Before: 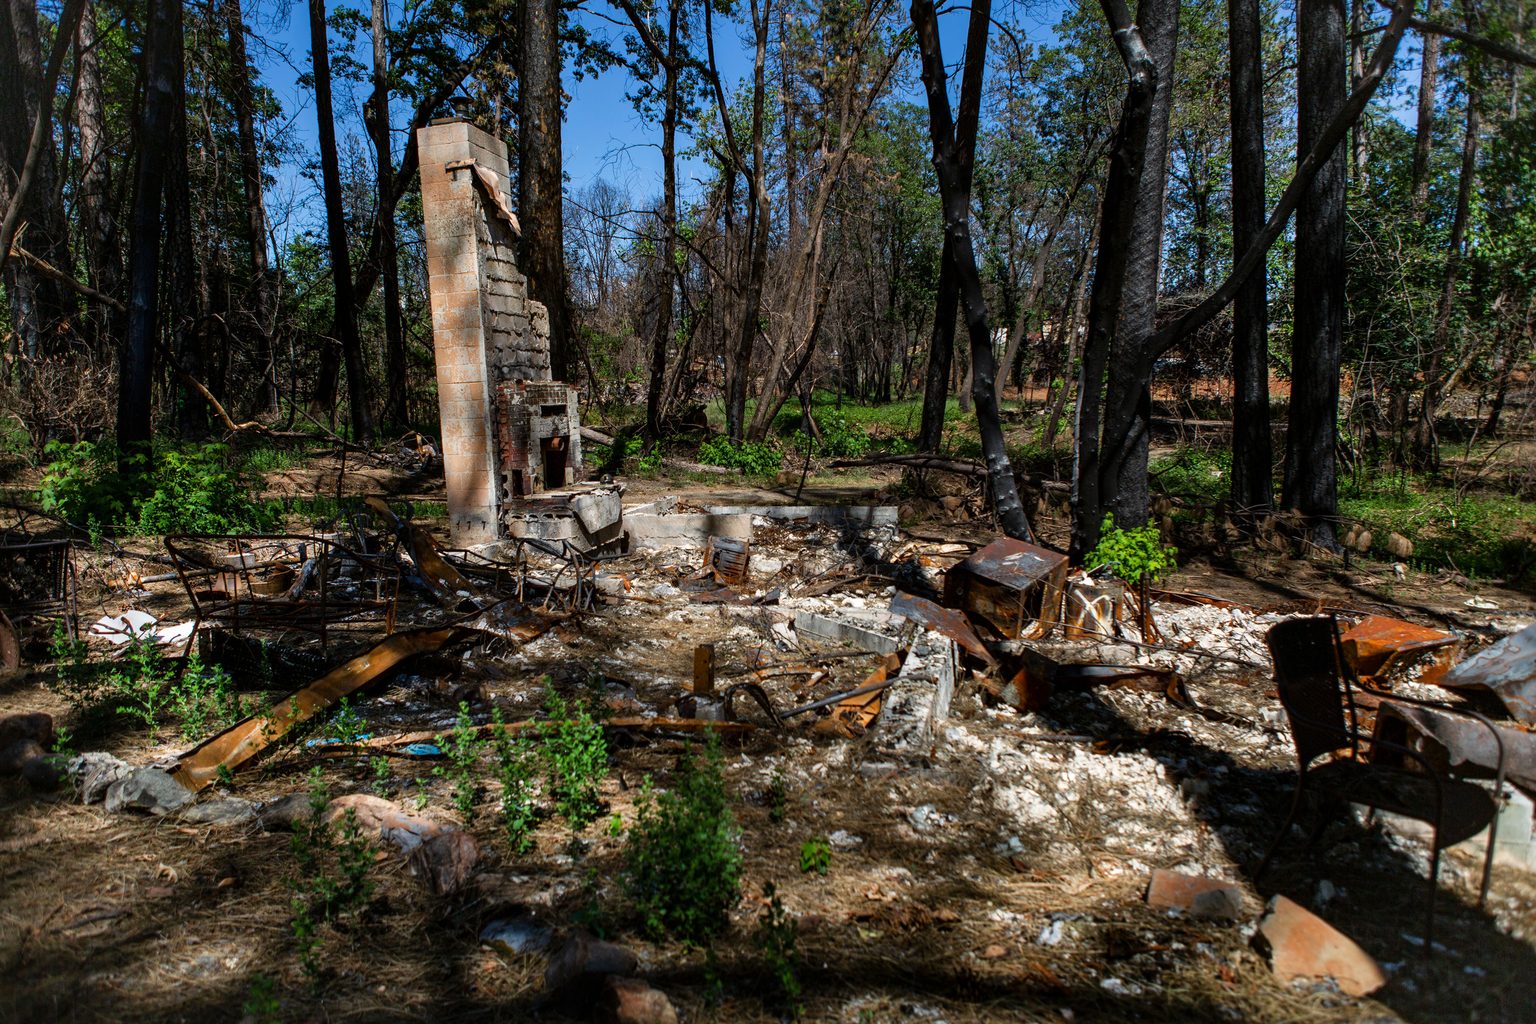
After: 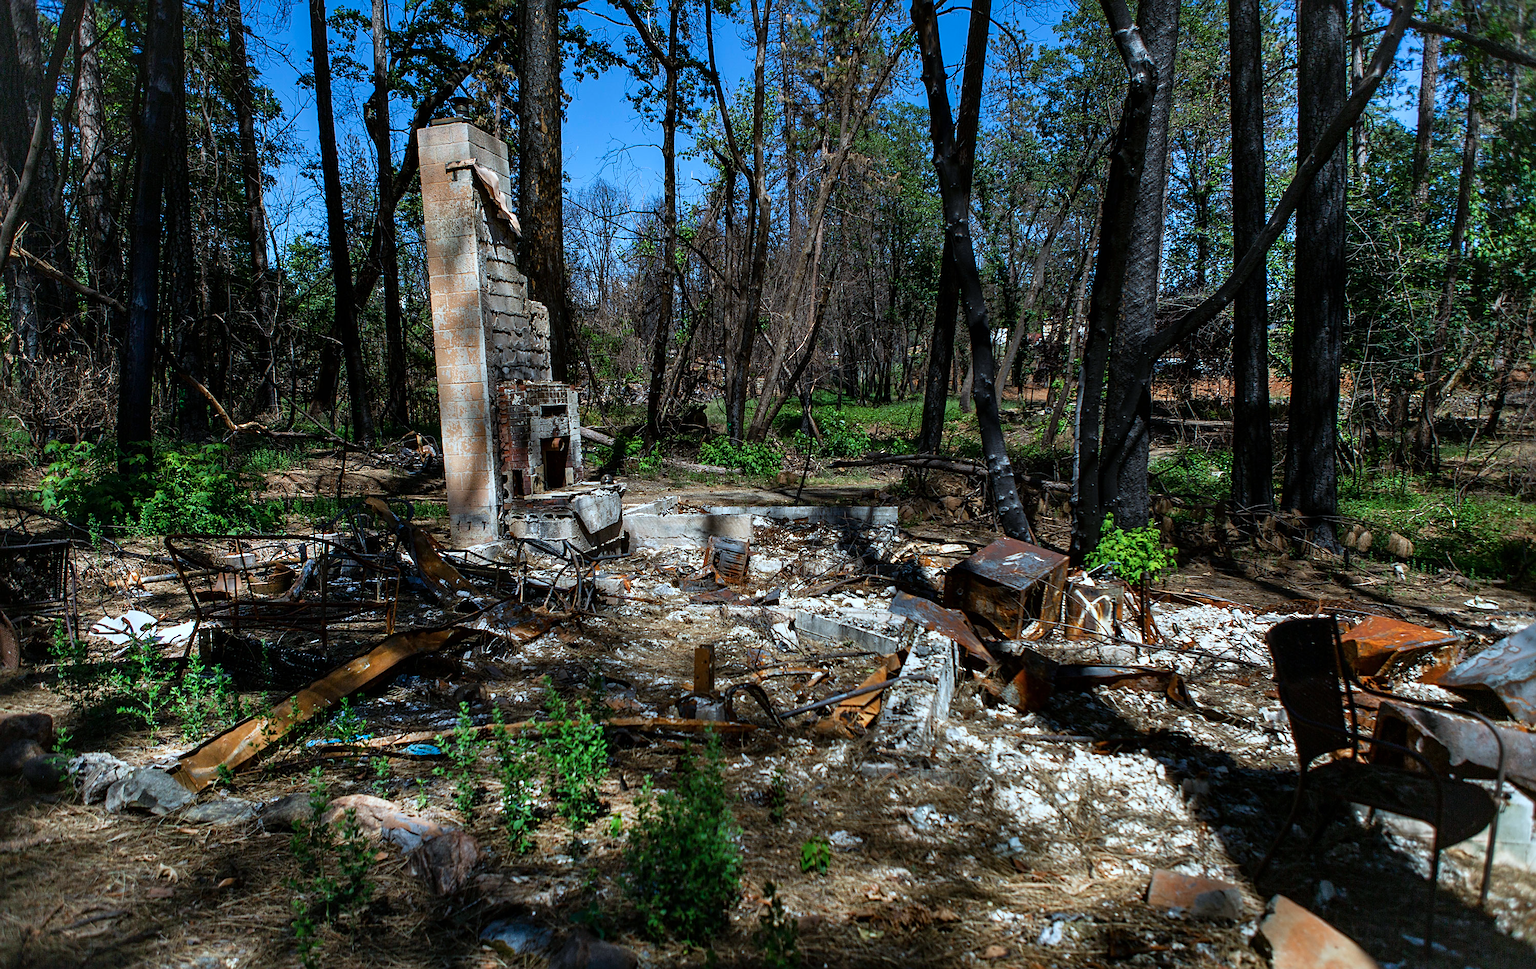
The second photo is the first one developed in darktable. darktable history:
color calibration: illuminant F (fluorescent), F source F9 (Cool White Deluxe 4150 K) – high CRI, x 0.374, y 0.373, temperature 4160.09 K
crop and rotate: top 0.004%, bottom 5.273%
sharpen: on, module defaults
shadows and highlights: shadows -0.097, highlights 40.49
